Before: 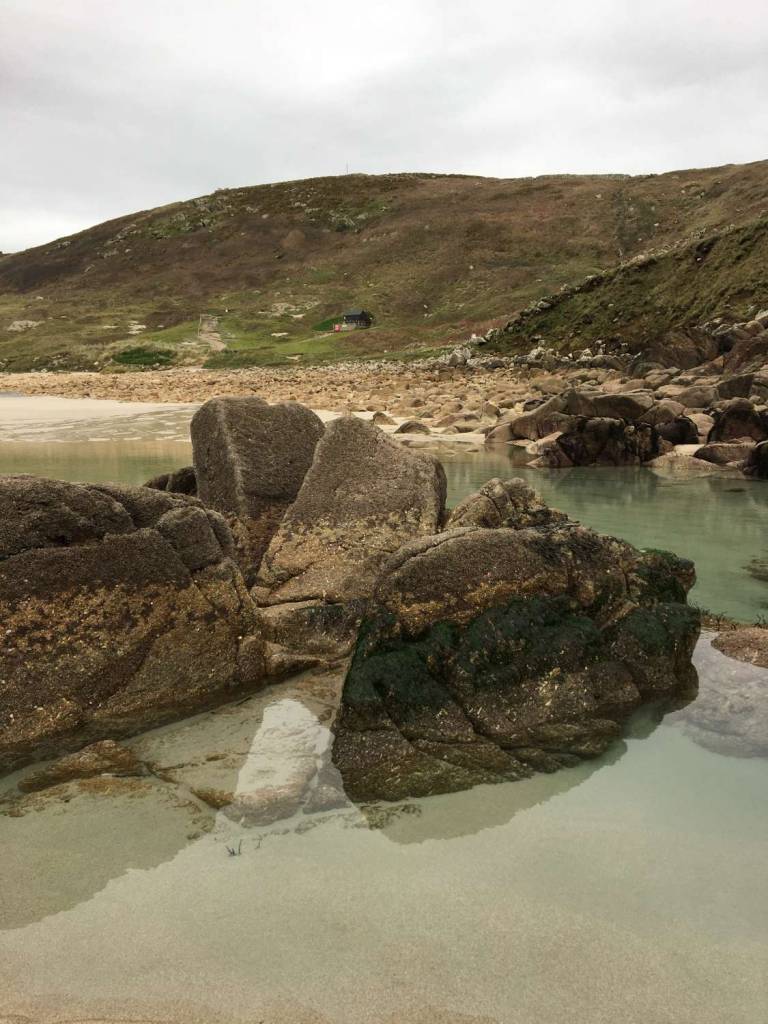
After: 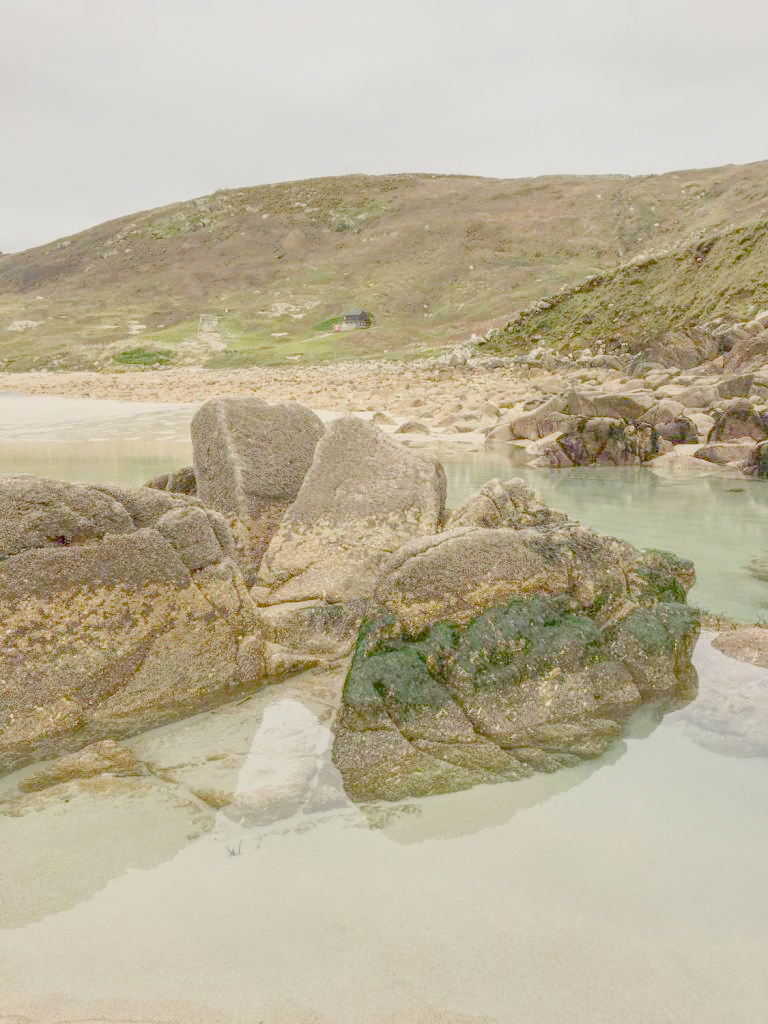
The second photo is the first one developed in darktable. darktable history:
exposure: exposure 0.6 EV
filmic rgb: black relative exposure -6.59 EV, white relative exposure 4.71 EV, hardness 3.13, contrast 0.805
local contrast: highlights 74%, shadows 55%, detail 176%, midtone range 0.207
color balance rgb: perceptual saturation grading › global saturation 34.05%, global vibrance 5.56%
color calibration: x 0.342, y 0.356, temperature 5122 K
